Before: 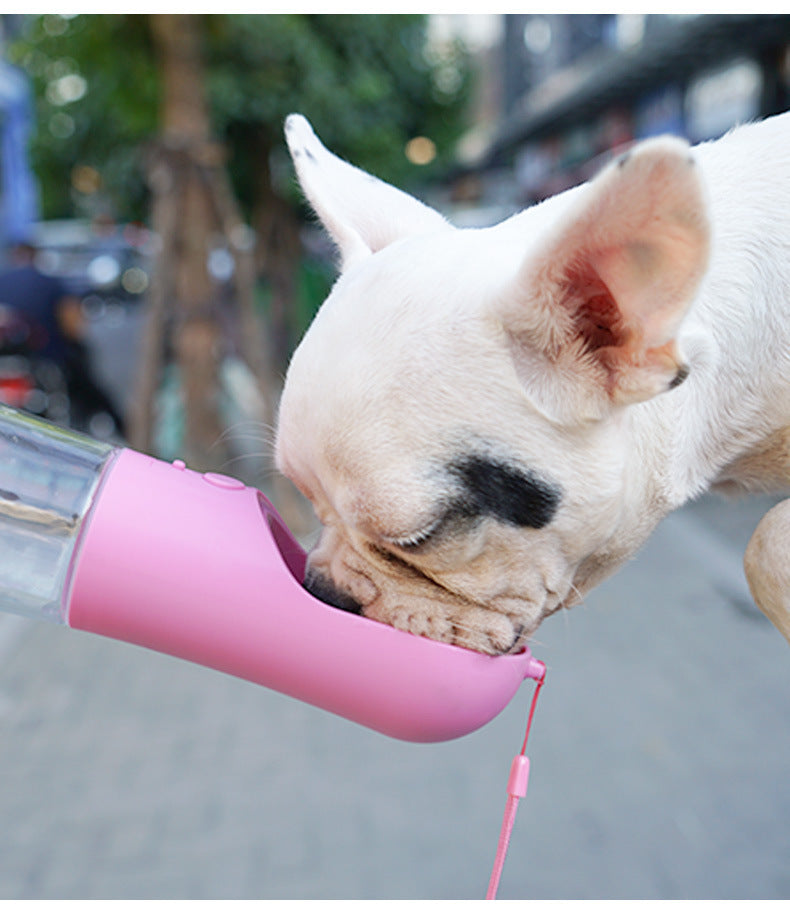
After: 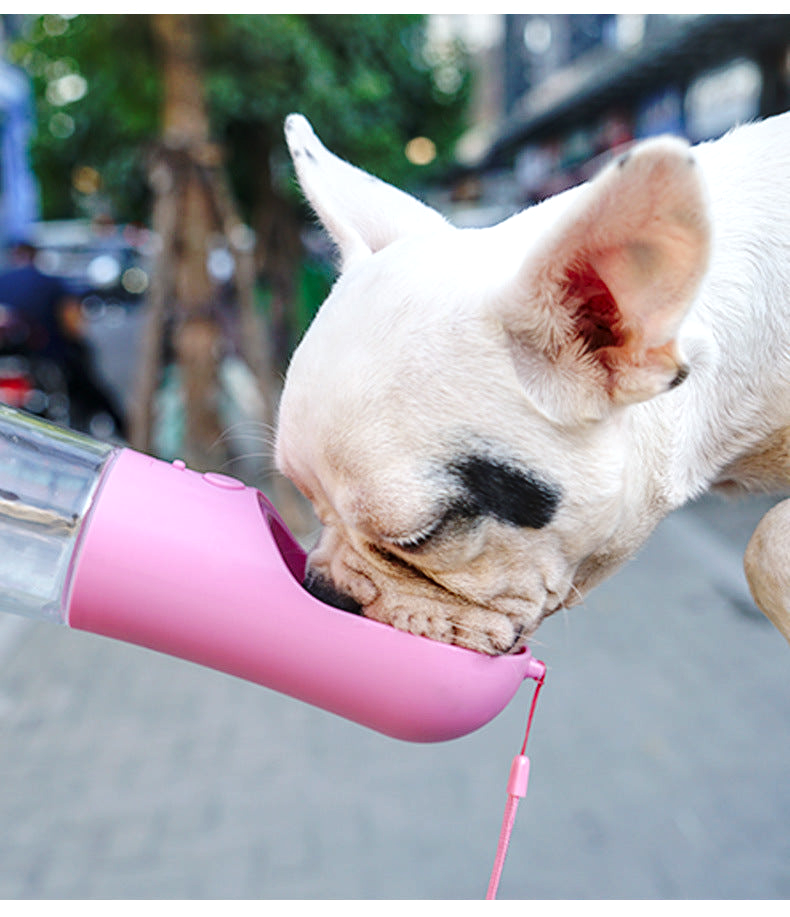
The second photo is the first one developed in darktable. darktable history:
exposure: exposure 0.161 EV, compensate highlight preservation false
base curve: curves: ch0 [(0, 0) (0.073, 0.04) (0.157, 0.139) (0.492, 0.492) (0.758, 0.758) (1, 1)], preserve colors none
local contrast: on, module defaults
